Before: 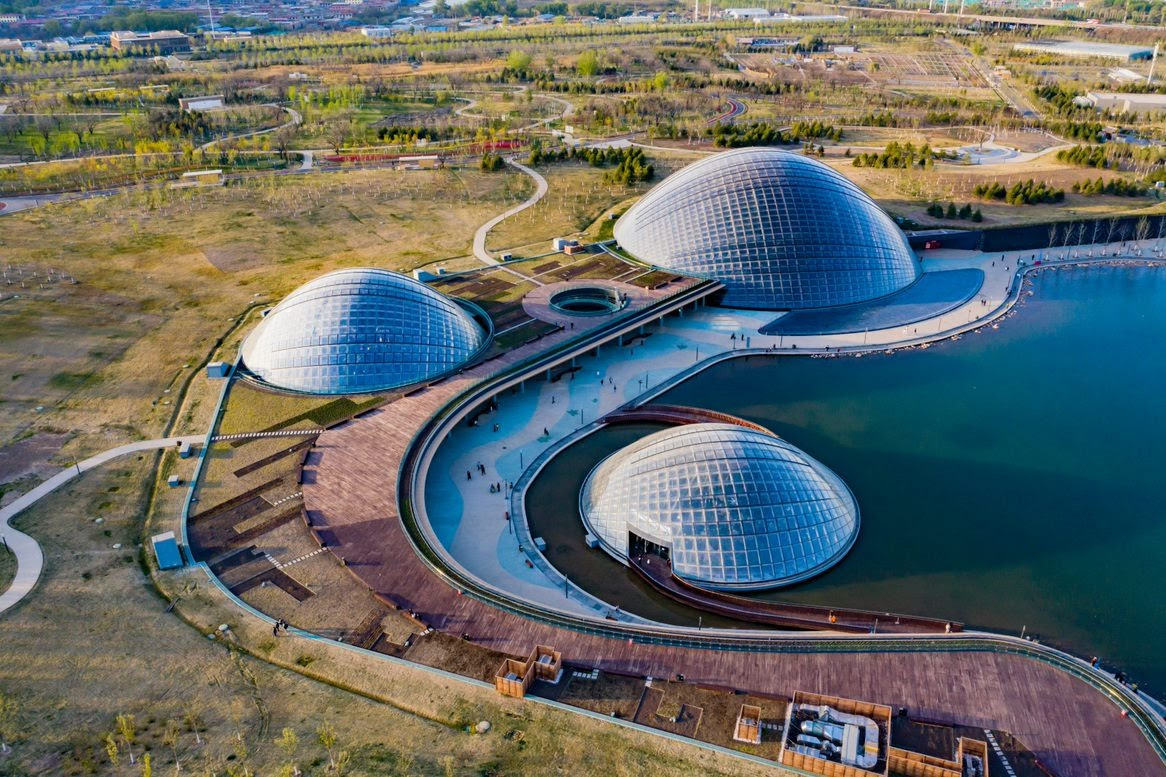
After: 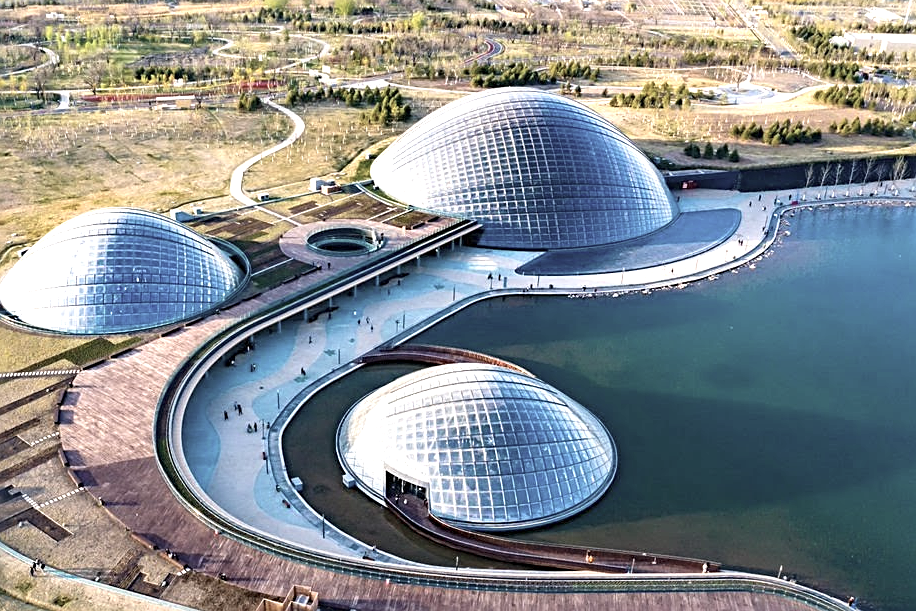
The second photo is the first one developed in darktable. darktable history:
crop and rotate: left 20.866%, top 7.777%, right 0.489%, bottom 13.489%
sharpen: amount 0.497
color correction: highlights b* 0.038, saturation 0.599
exposure: exposure 1.001 EV, compensate exposure bias true, compensate highlight preservation false
